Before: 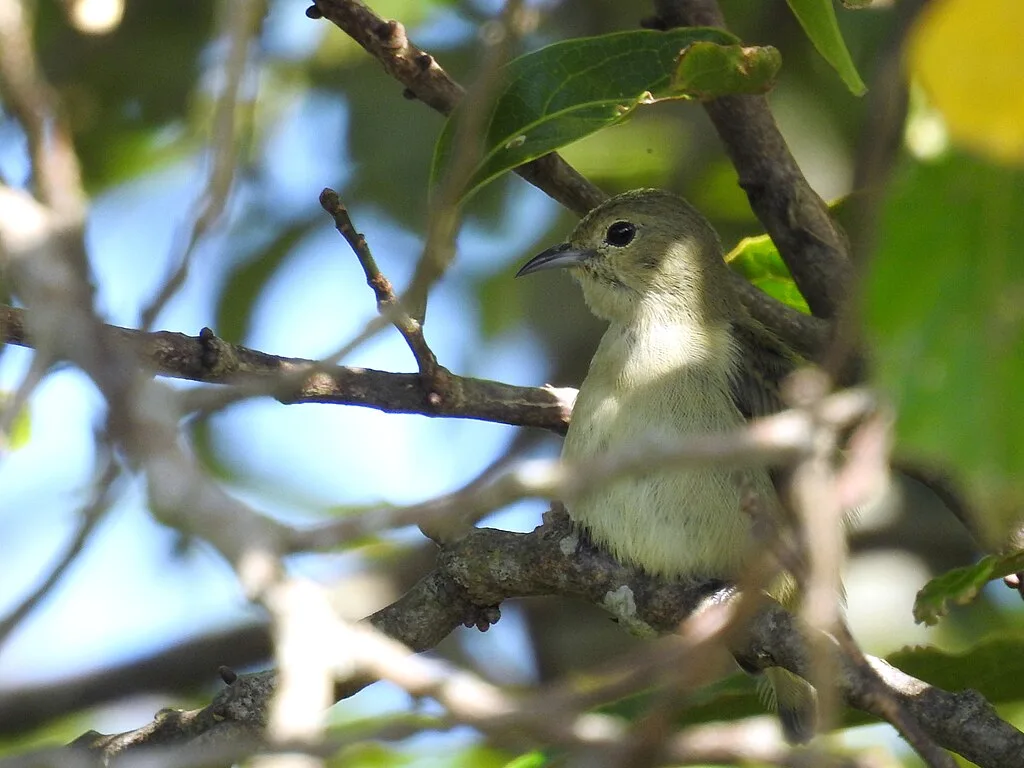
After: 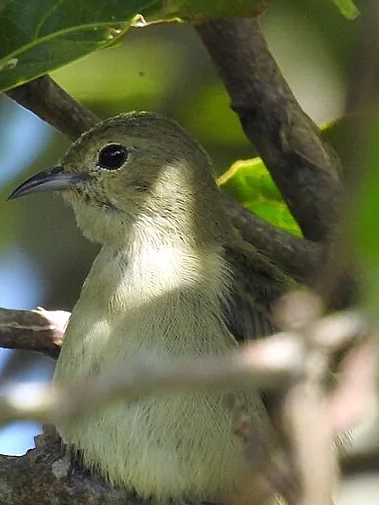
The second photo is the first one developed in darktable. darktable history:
sharpen: amount 0.216
crop and rotate: left 49.621%, top 10.089%, right 13.281%, bottom 24.126%
